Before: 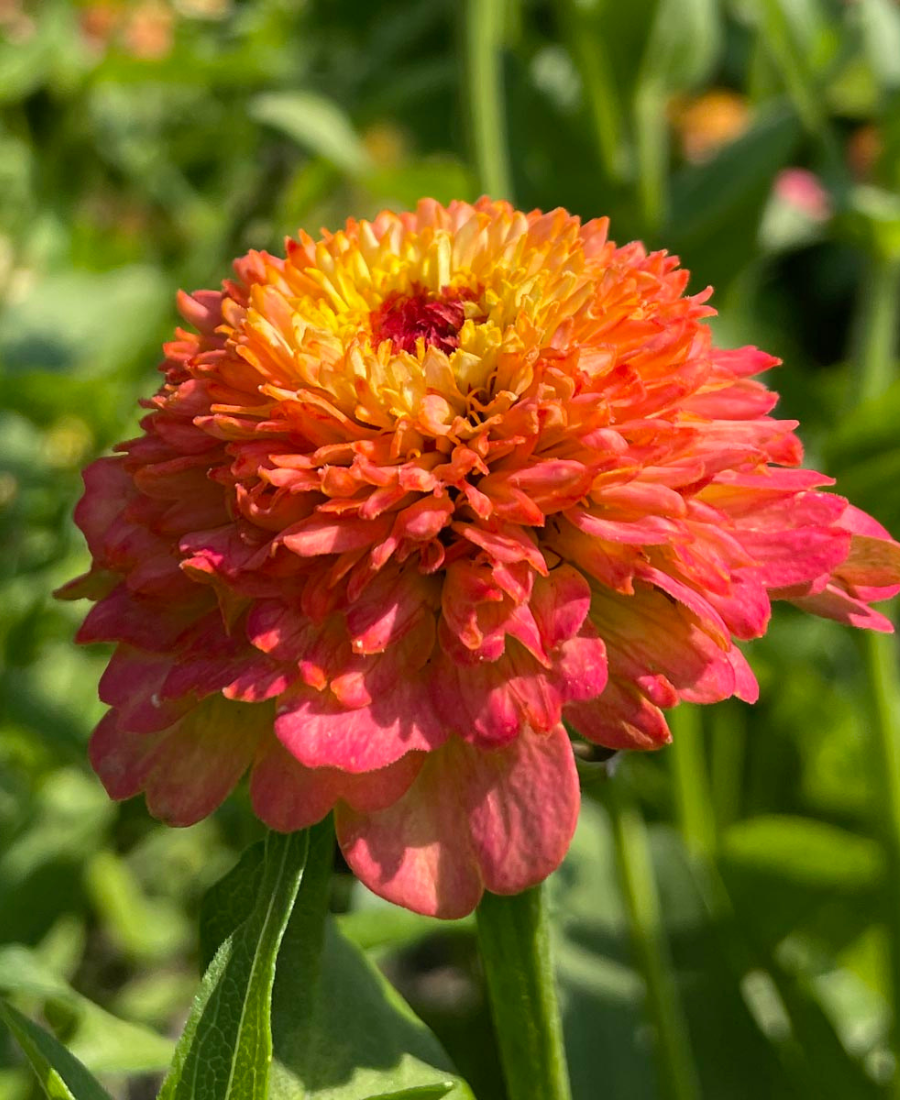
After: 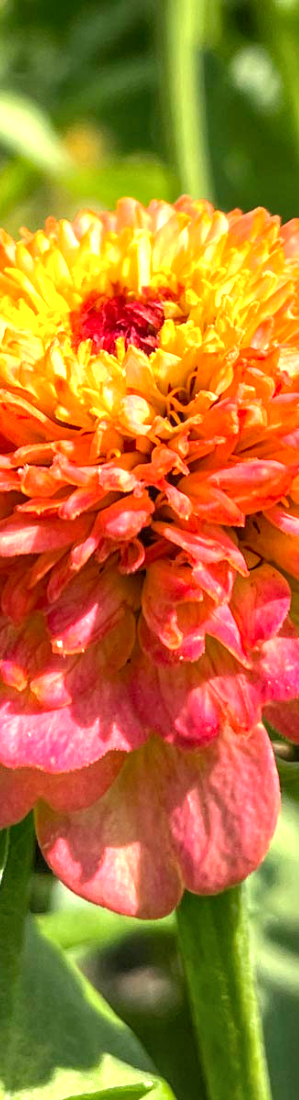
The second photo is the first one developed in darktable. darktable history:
crop: left 33.36%, right 33.36%
exposure: black level correction 0, exposure 1 EV, compensate exposure bias true, compensate highlight preservation false
local contrast: on, module defaults
